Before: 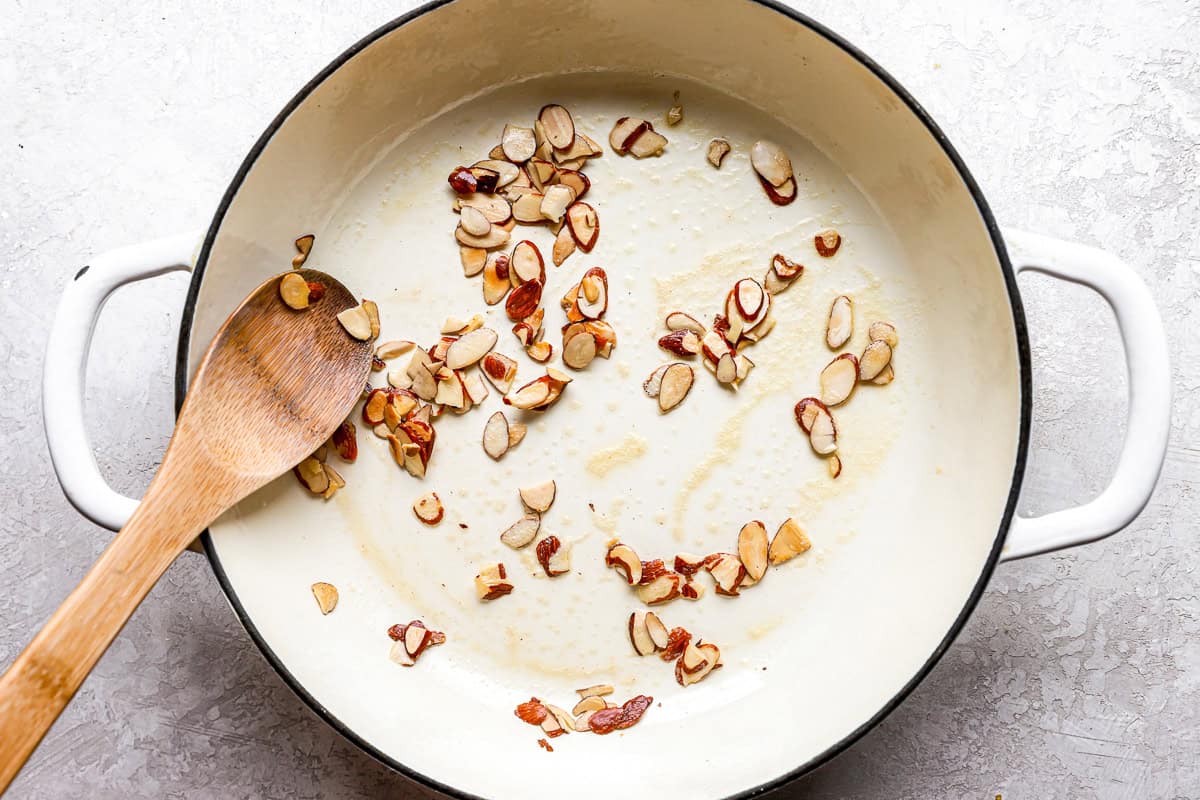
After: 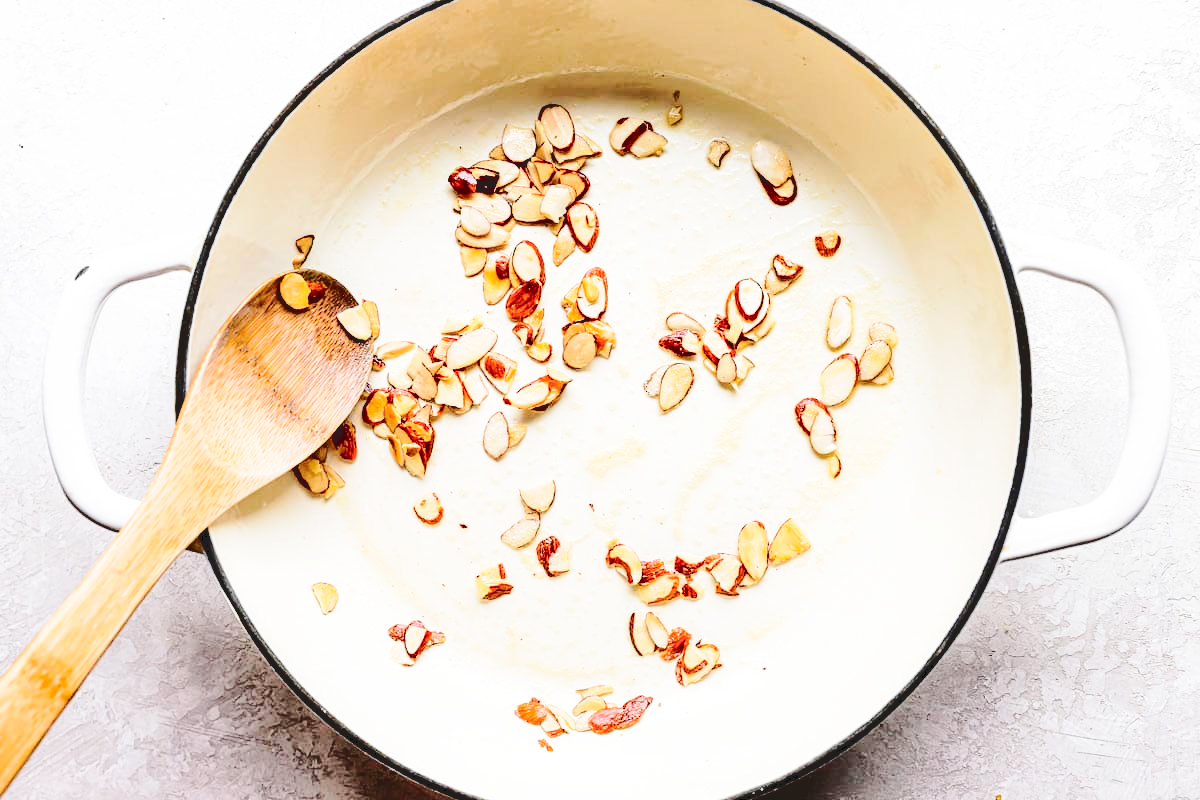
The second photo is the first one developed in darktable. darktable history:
base curve: curves: ch0 [(0, 0) (0.028, 0.03) (0.121, 0.232) (0.46, 0.748) (0.859, 0.968) (1, 1)], preserve colors none
tone curve: curves: ch0 [(0, 0) (0.003, 0.117) (0.011, 0.115) (0.025, 0.116) (0.044, 0.116) (0.069, 0.112) (0.1, 0.113) (0.136, 0.127) (0.177, 0.148) (0.224, 0.191) (0.277, 0.249) (0.335, 0.363) (0.399, 0.479) (0.468, 0.589) (0.543, 0.664) (0.623, 0.733) (0.709, 0.799) (0.801, 0.852) (0.898, 0.914) (1, 1)], color space Lab, independent channels, preserve colors none
